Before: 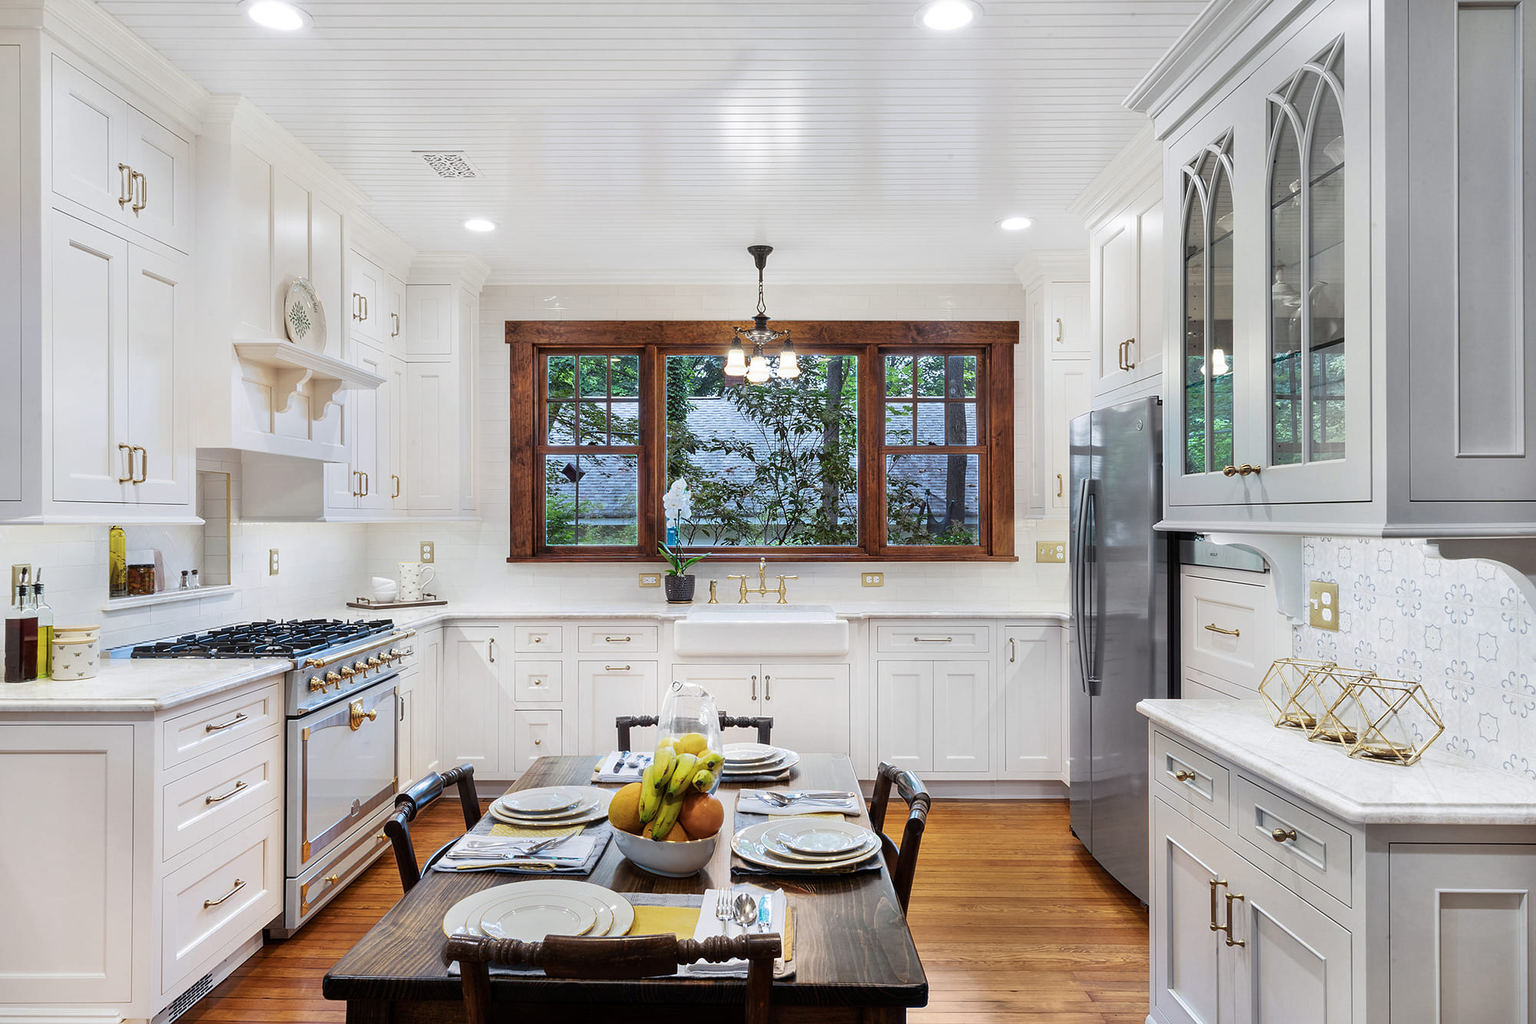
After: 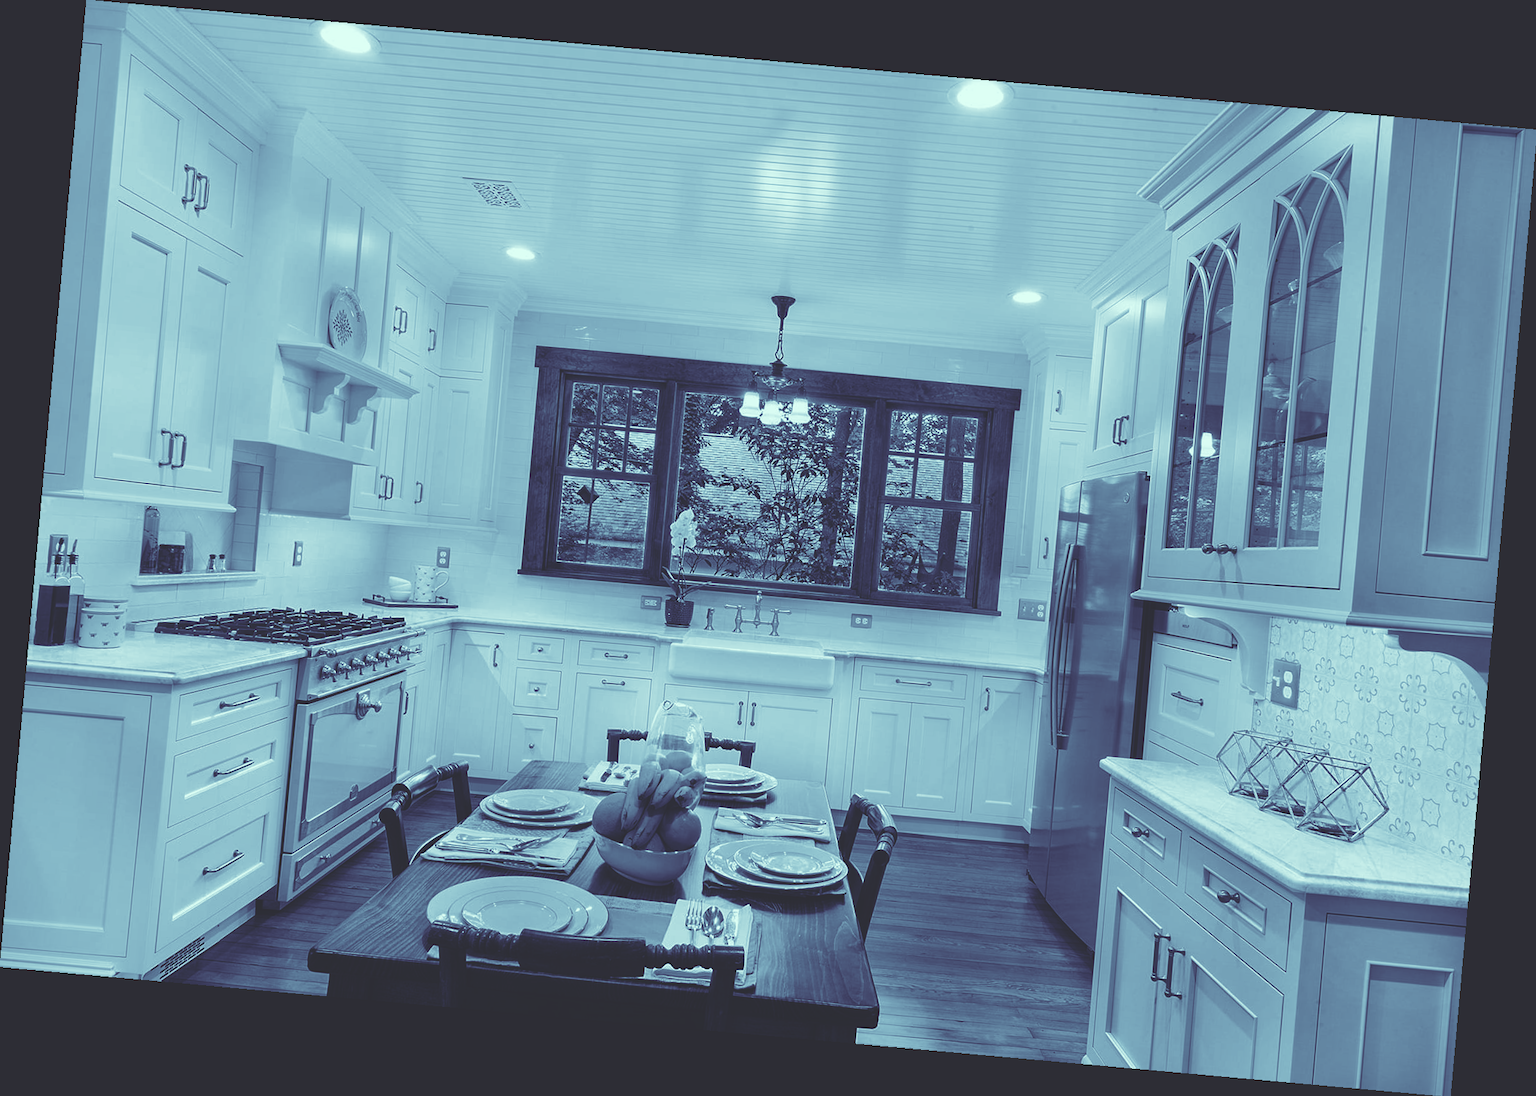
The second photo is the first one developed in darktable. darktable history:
rotate and perspective: rotation 5.12°, automatic cropping off
color calibration: output gray [0.253, 0.26, 0.487, 0], gray › normalize channels true, illuminant same as pipeline (D50), adaptation XYZ, x 0.346, y 0.359, gamut compression 0
rgb curve: curves: ch0 [(0, 0.186) (0.314, 0.284) (0.576, 0.466) (0.805, 0.691) (0.936, 0.886)]; ch1 [(0, 0.186) (0.314, 0.284) (0.581, 0.534) (0.771, 0.746) (0.936, 0.958)]; ch2 [(0, 0.216) (0.275, 0.39) (1, 1)], mode RGB, independent channels, compensate middle gray true, preserve colors none
